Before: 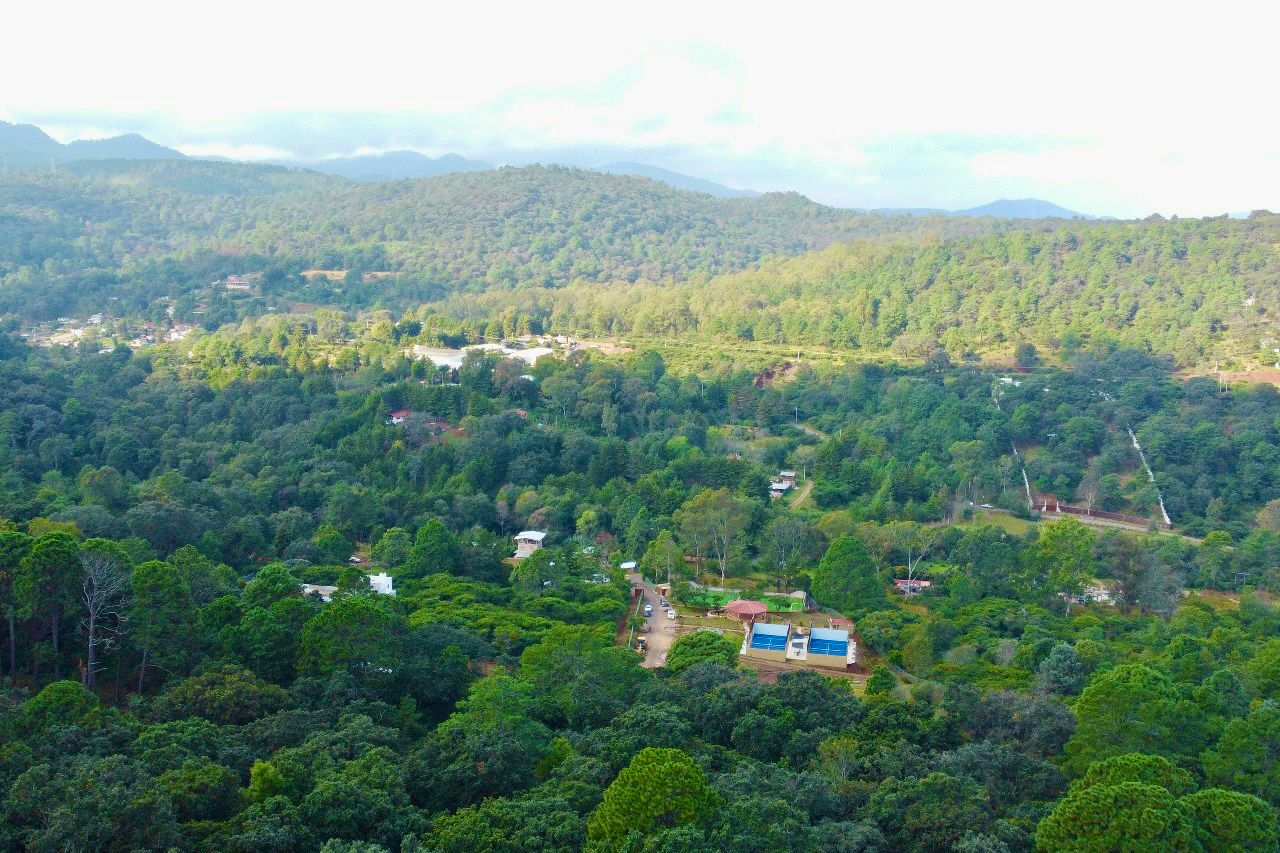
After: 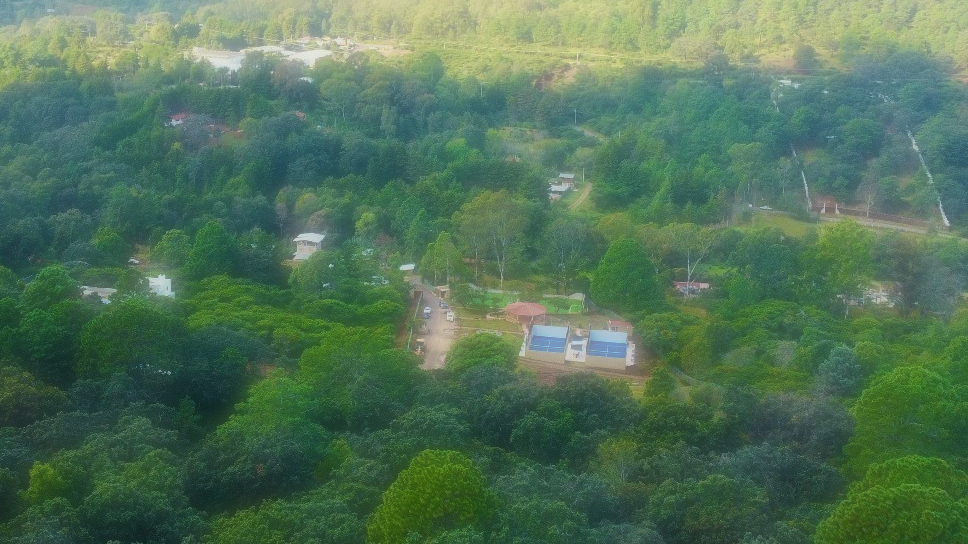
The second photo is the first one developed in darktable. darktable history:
crop and rotate: left 17.299%, top 35.115%, right 7.015%, bottom 1.024%
soften: on, module defaults
